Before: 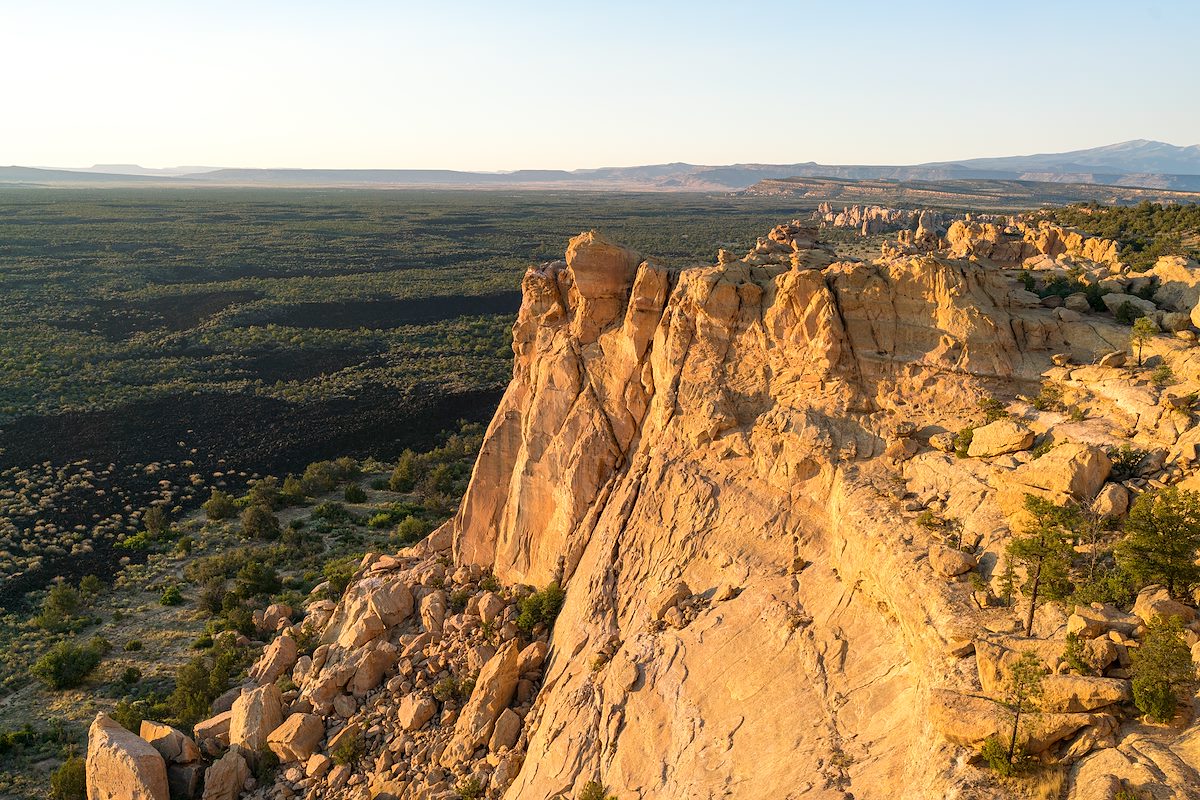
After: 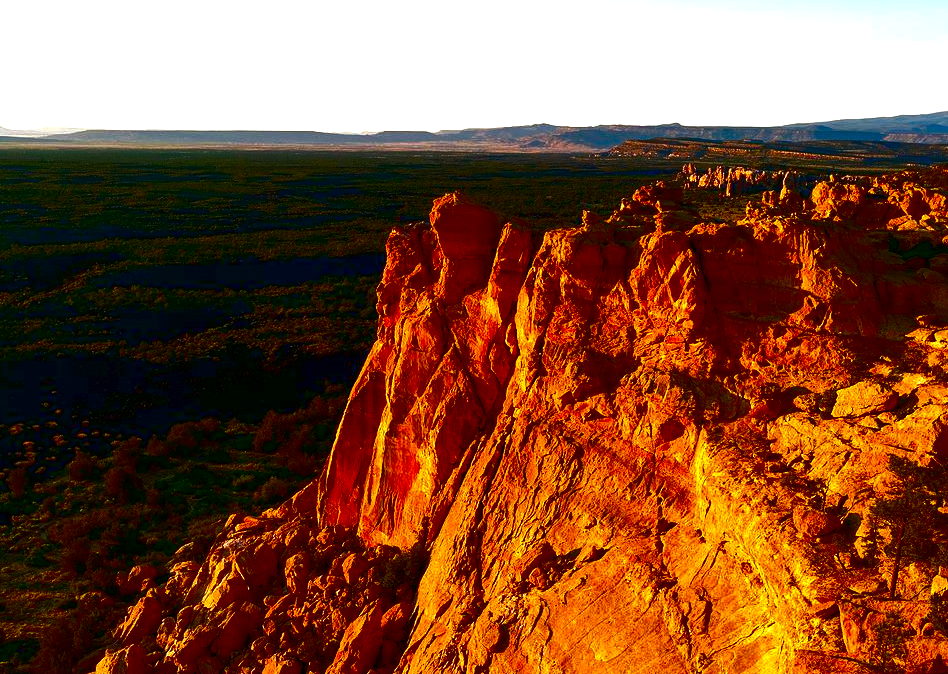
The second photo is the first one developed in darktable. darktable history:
contrast brightness saturation: brightness -0.996, saturation 0.982
color balance rgb: linear chroma grading › shadows -2.954%, linear chroma grading › highlights -3.802%, perceptual saturation grading › global saturation 34.79%, perceptual saturation grading › highlights -25.158%, perceptual saturation grading › shadows 50.029%, perceptual brilliance grading › global brilliance 10.944%
crop: left 11.358%, top 4.971%, right 9.6%, bottom 10.683%
